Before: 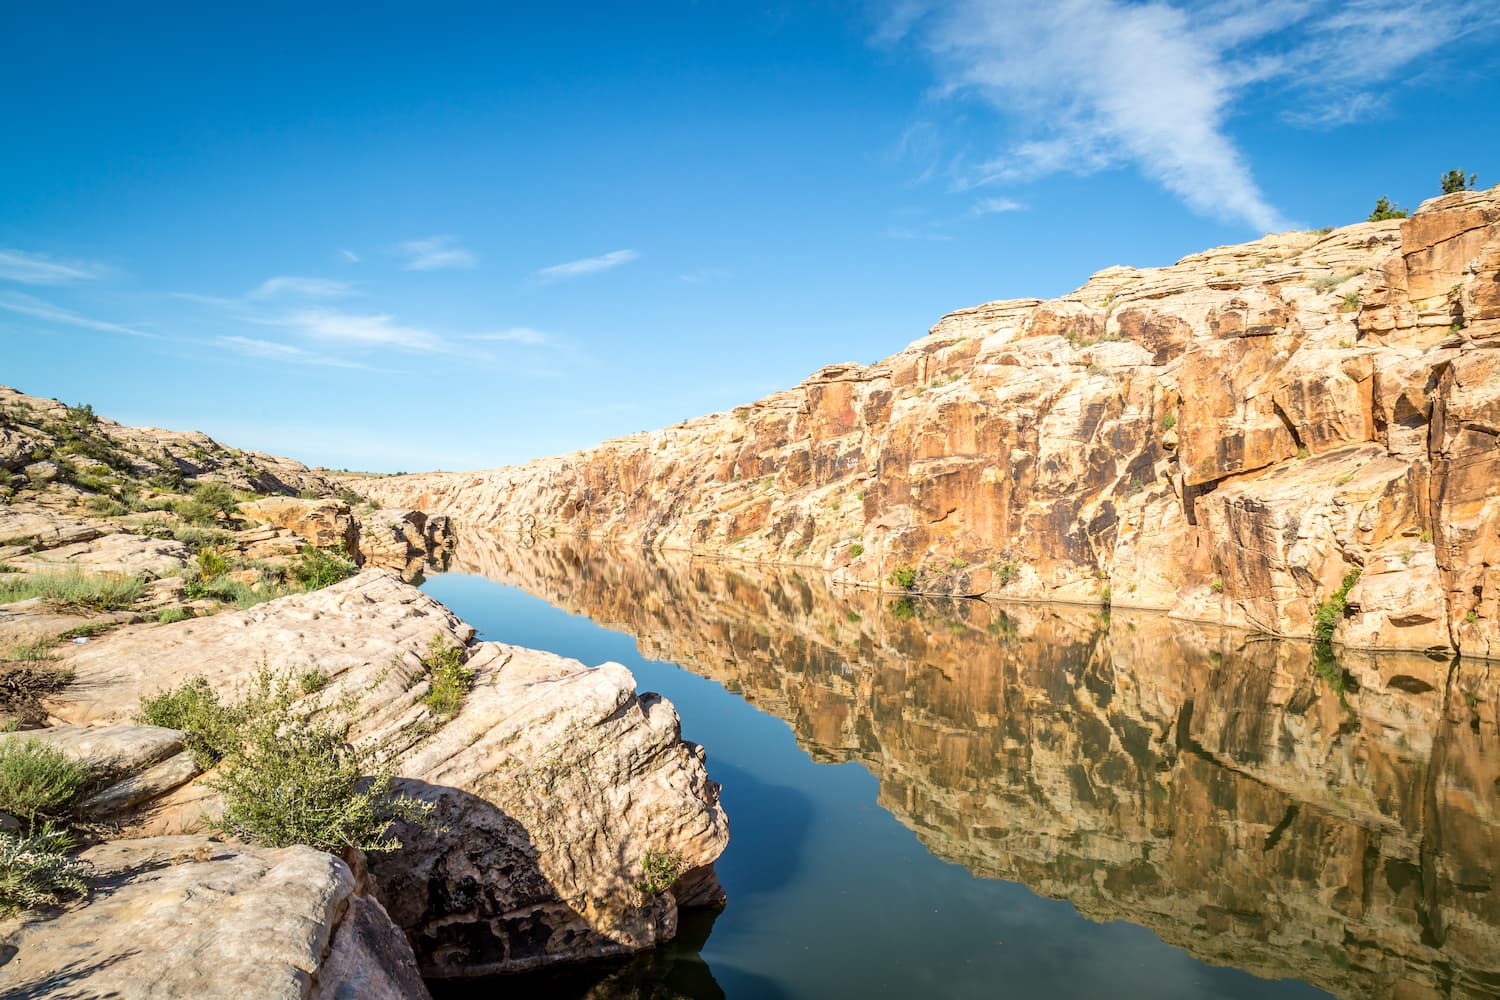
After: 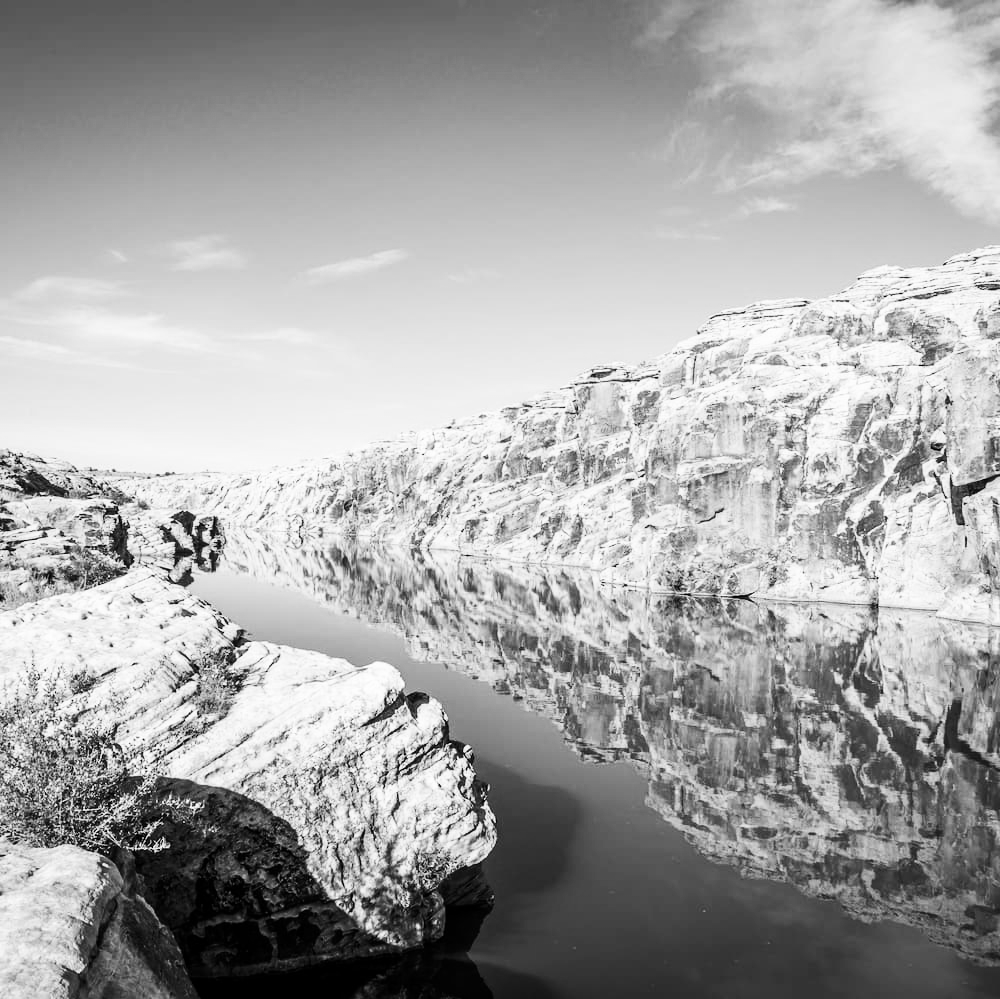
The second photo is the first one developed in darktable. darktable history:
color balance rgb: shadows lift › hue 87.51°, highlights gain › chroma 1.62%, highlights gain › hue 55.1°, global offset › chroma 0.1%, global offset › hue 253.66°, linear chroma grading › global chroma 0.5%
contrast brightness saturation: contrast 0.28
monochrome: on, module defaults
crop and rotate: left 15.546%, right 17.787%
exposure: compensate highlight preservation false
